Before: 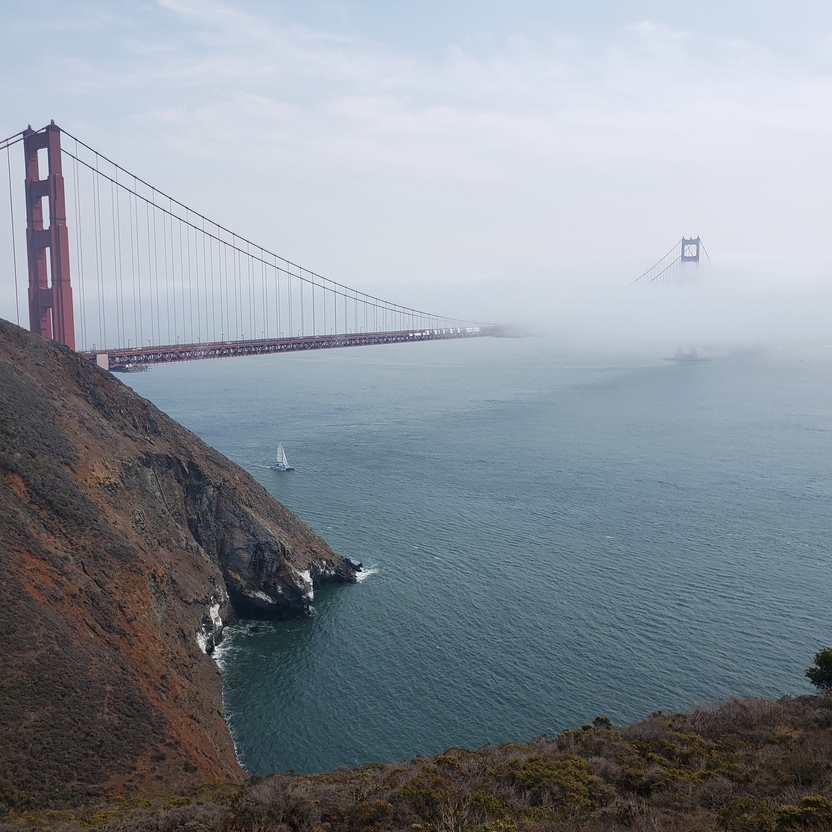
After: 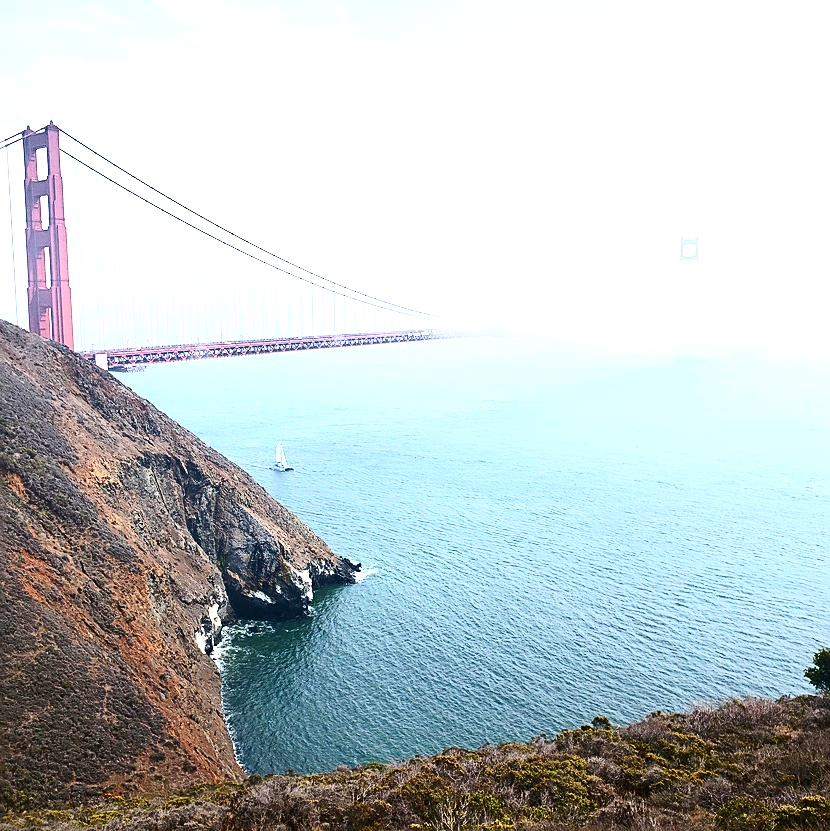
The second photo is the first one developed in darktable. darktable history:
contrast brightness saturation: contrast 0.4, brightness 0.05, saturation 0.25
sharpen: on, module defaults
white balance: emerald 1
exposure: black level correction 0, exposure 1.45 EV, compensate exposure bias true, compensate highlight preservation false
crop and rotate: left 0.126%
